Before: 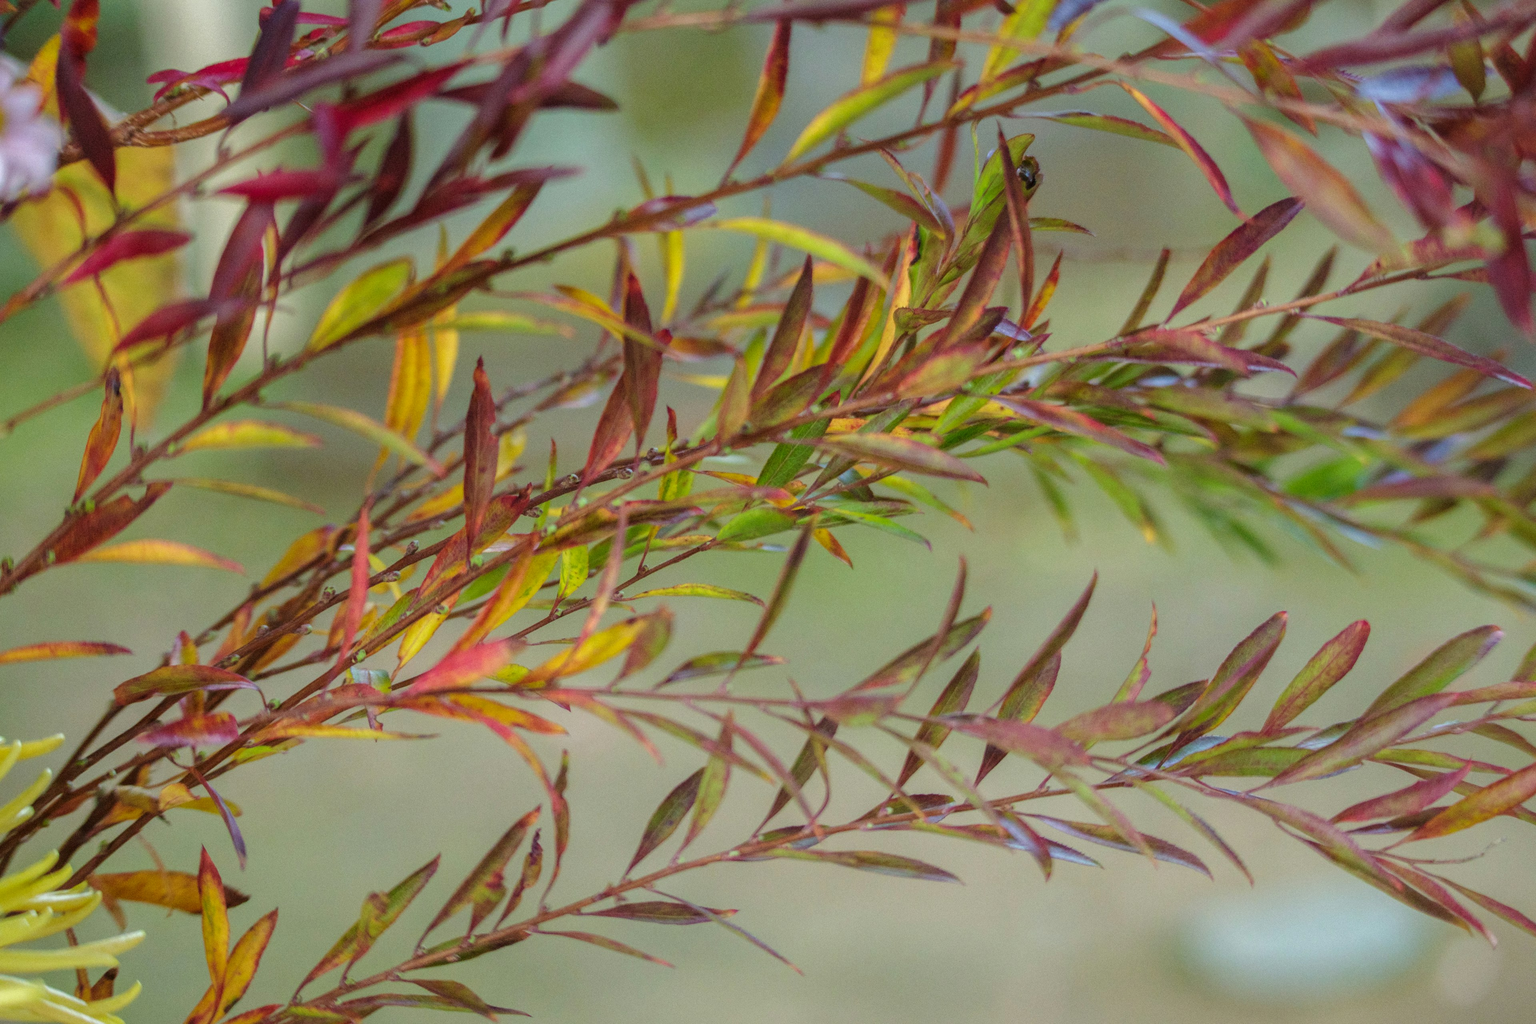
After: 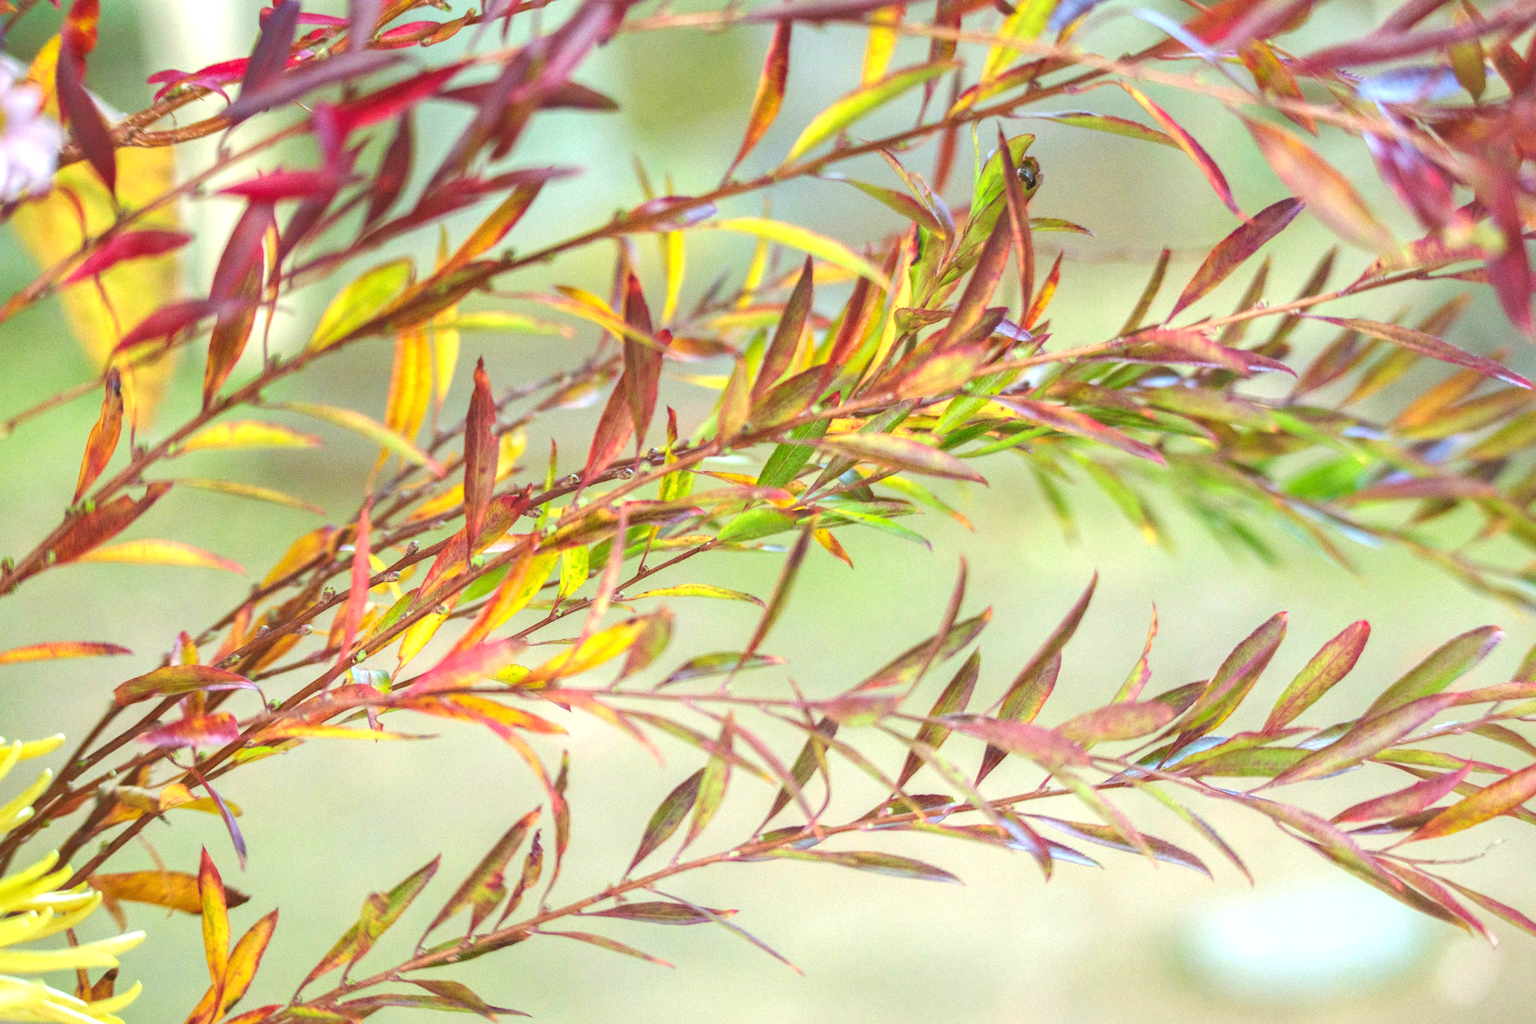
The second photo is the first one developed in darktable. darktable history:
exposure: black level correction 0, exposure 1.199 EV
tone equalizer: -7 EV 0.144 EV, -6 EV 0.603 EV, -5 EV 1.14 EV, -4 EV 1.36 EV, -3 EV 1.12 EV, -2 EV 0.6 EV, -1 EV 0.147 EV
